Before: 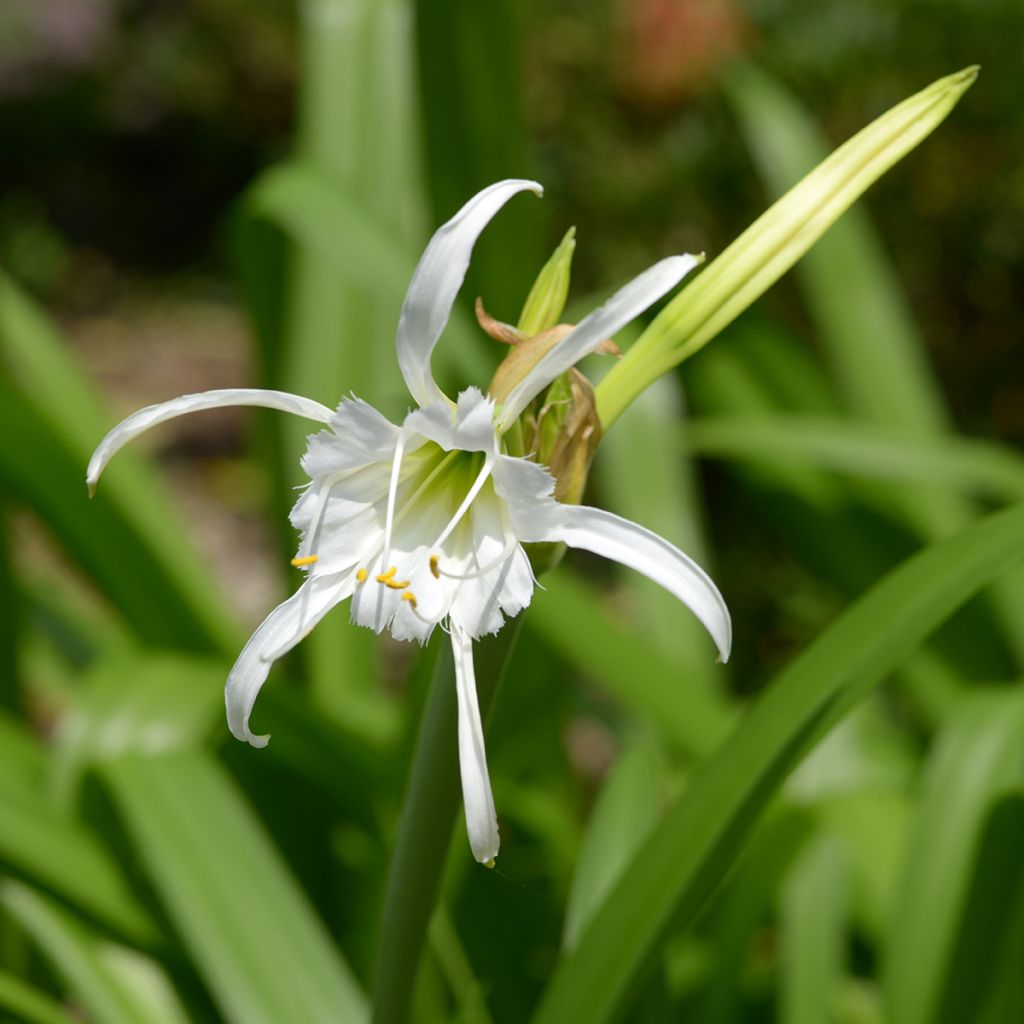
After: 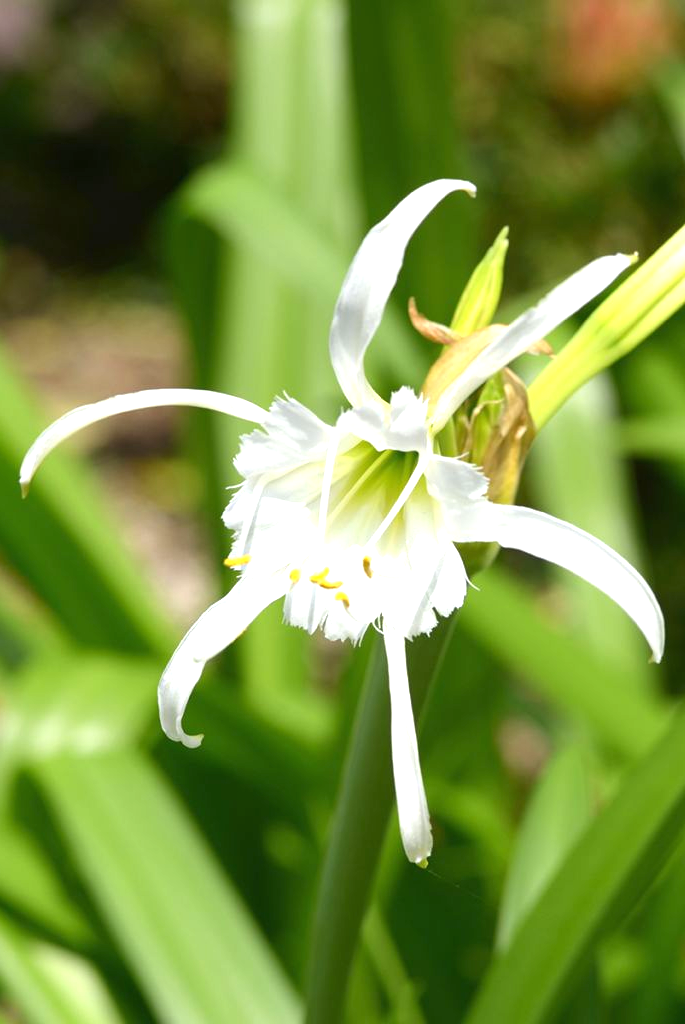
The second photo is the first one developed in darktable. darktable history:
crop and rotate: left 6.561%, right 26.513%
exposure: black level correction 0, exposure 1 EV, compensate exposure bias true, compensate highlight preservation false
